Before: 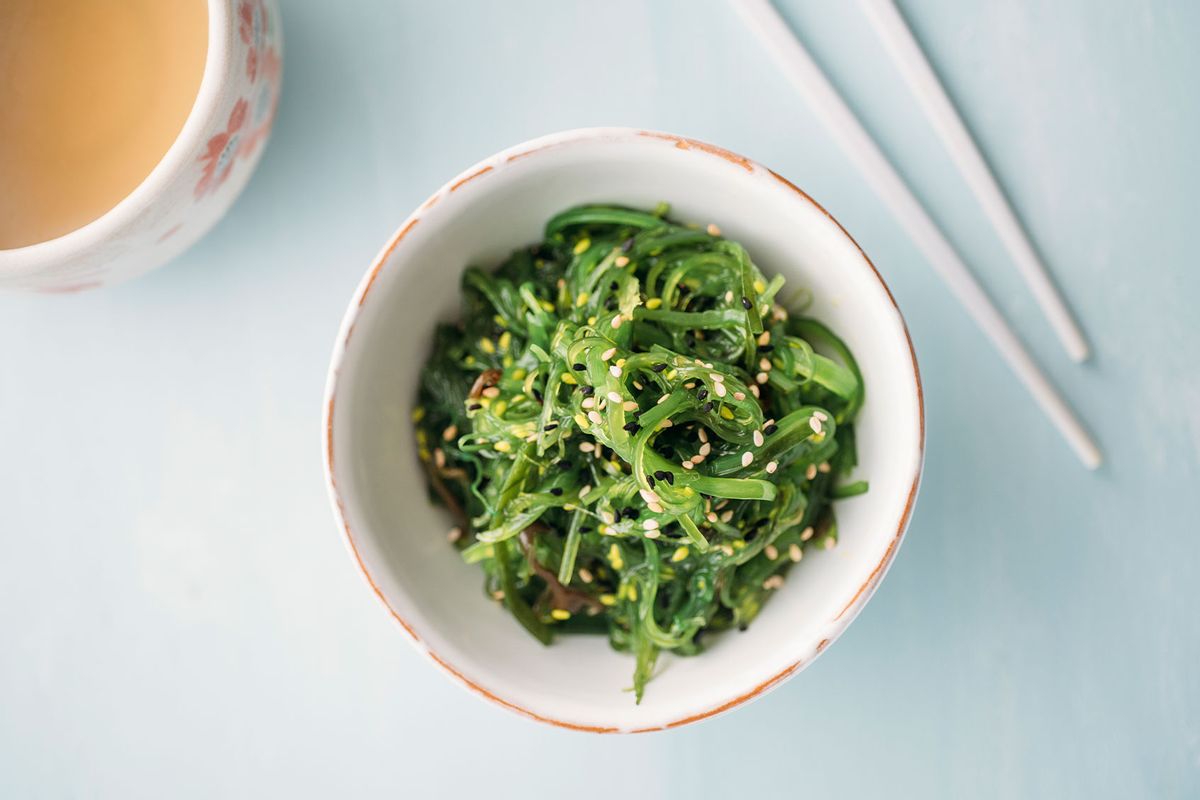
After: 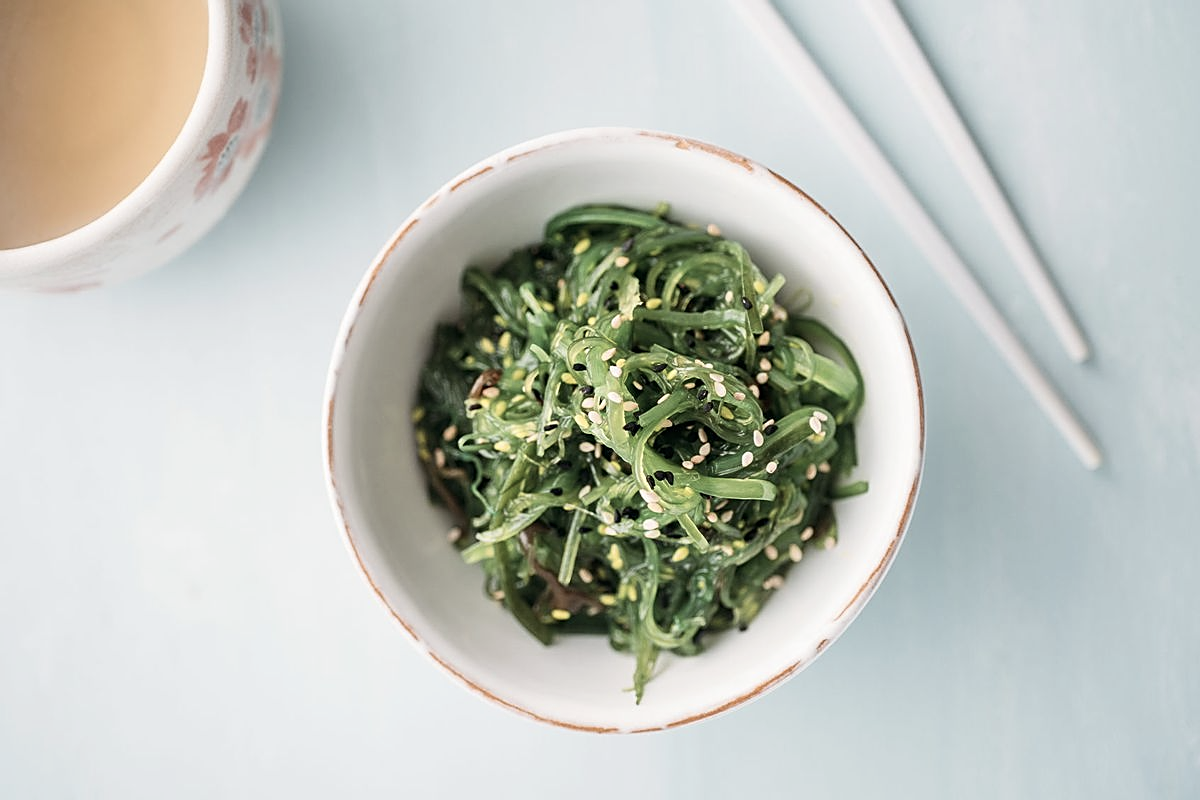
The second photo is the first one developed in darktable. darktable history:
contrast brightness saturation: contrast 0.103, saturation -0.373
sharpen: on, module defaults
